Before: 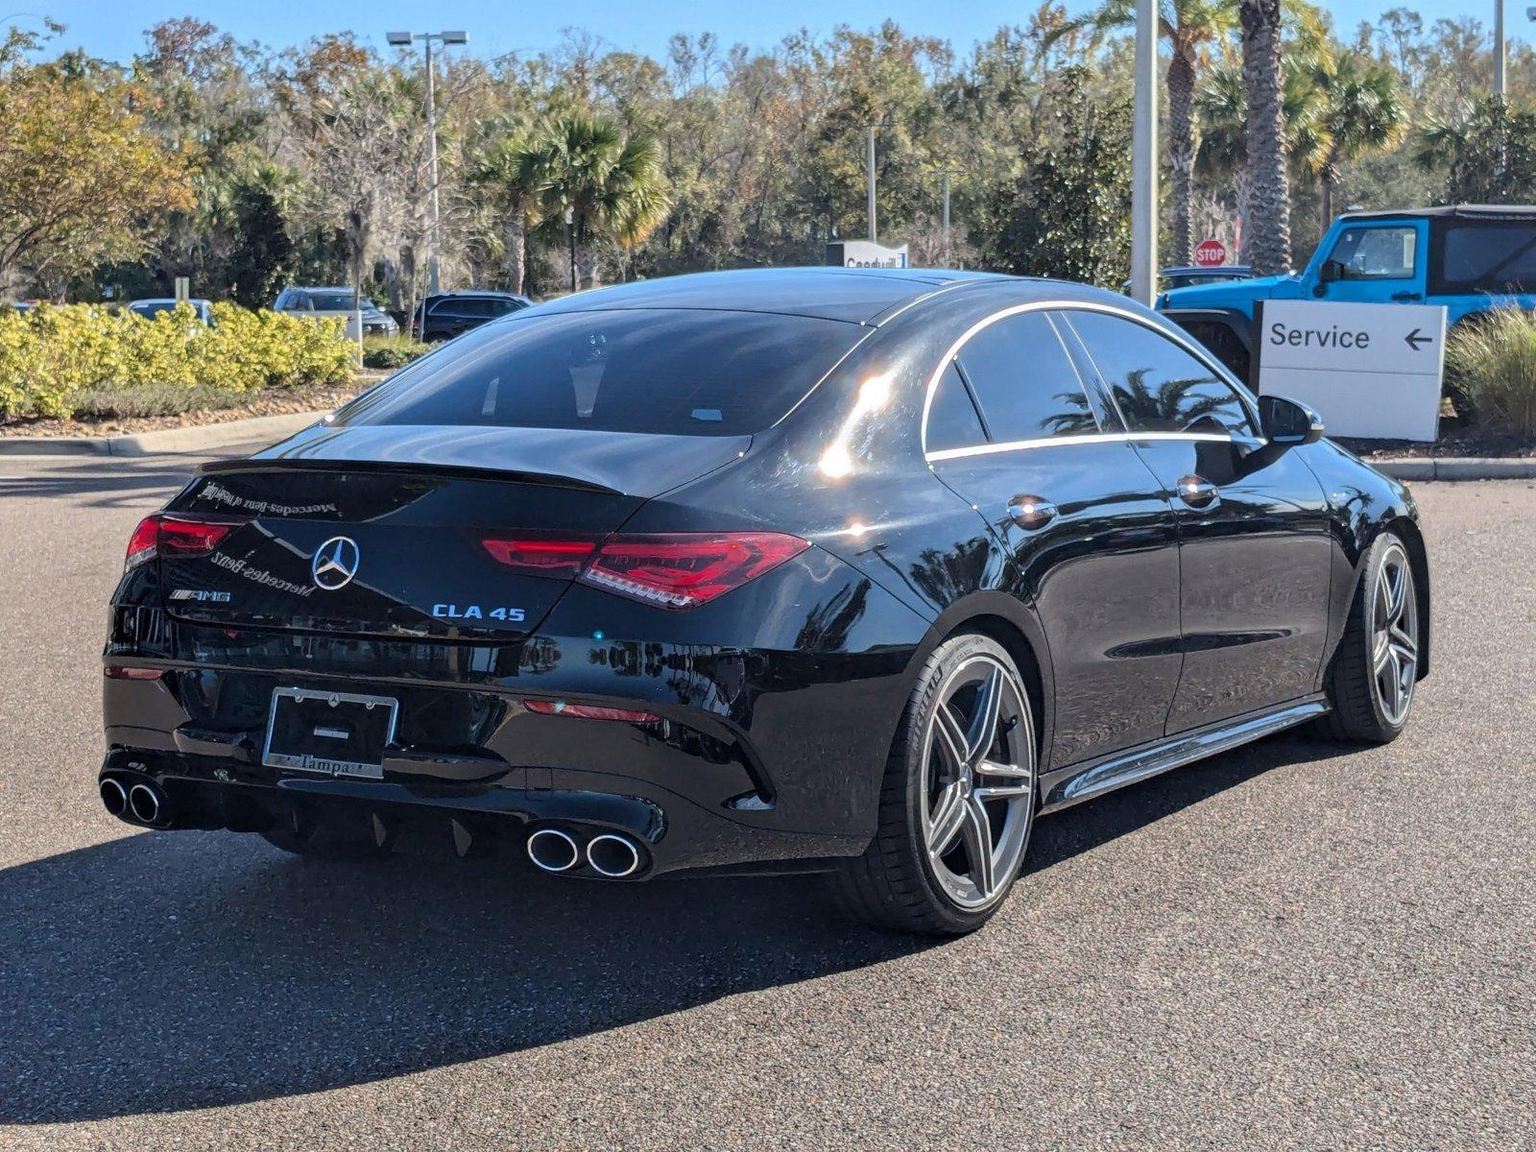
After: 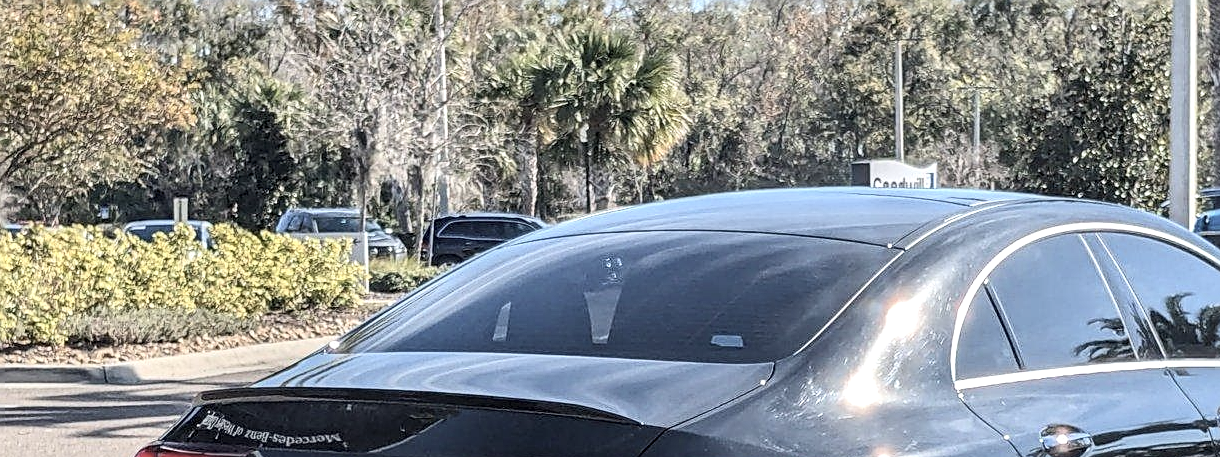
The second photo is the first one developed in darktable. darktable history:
contrast brightness saturation: contrast 0.2, brightness 0.16, saturation 0.22
crop: left 0.579%, top 7.627%, right 23.167%, bottom 54.275%
local contrast: detail 130%
rotate and perspective: automatic cropping original format, crop left 0, crop top 0
sharpen: amount 0.75
color correction: saturation 0.57
